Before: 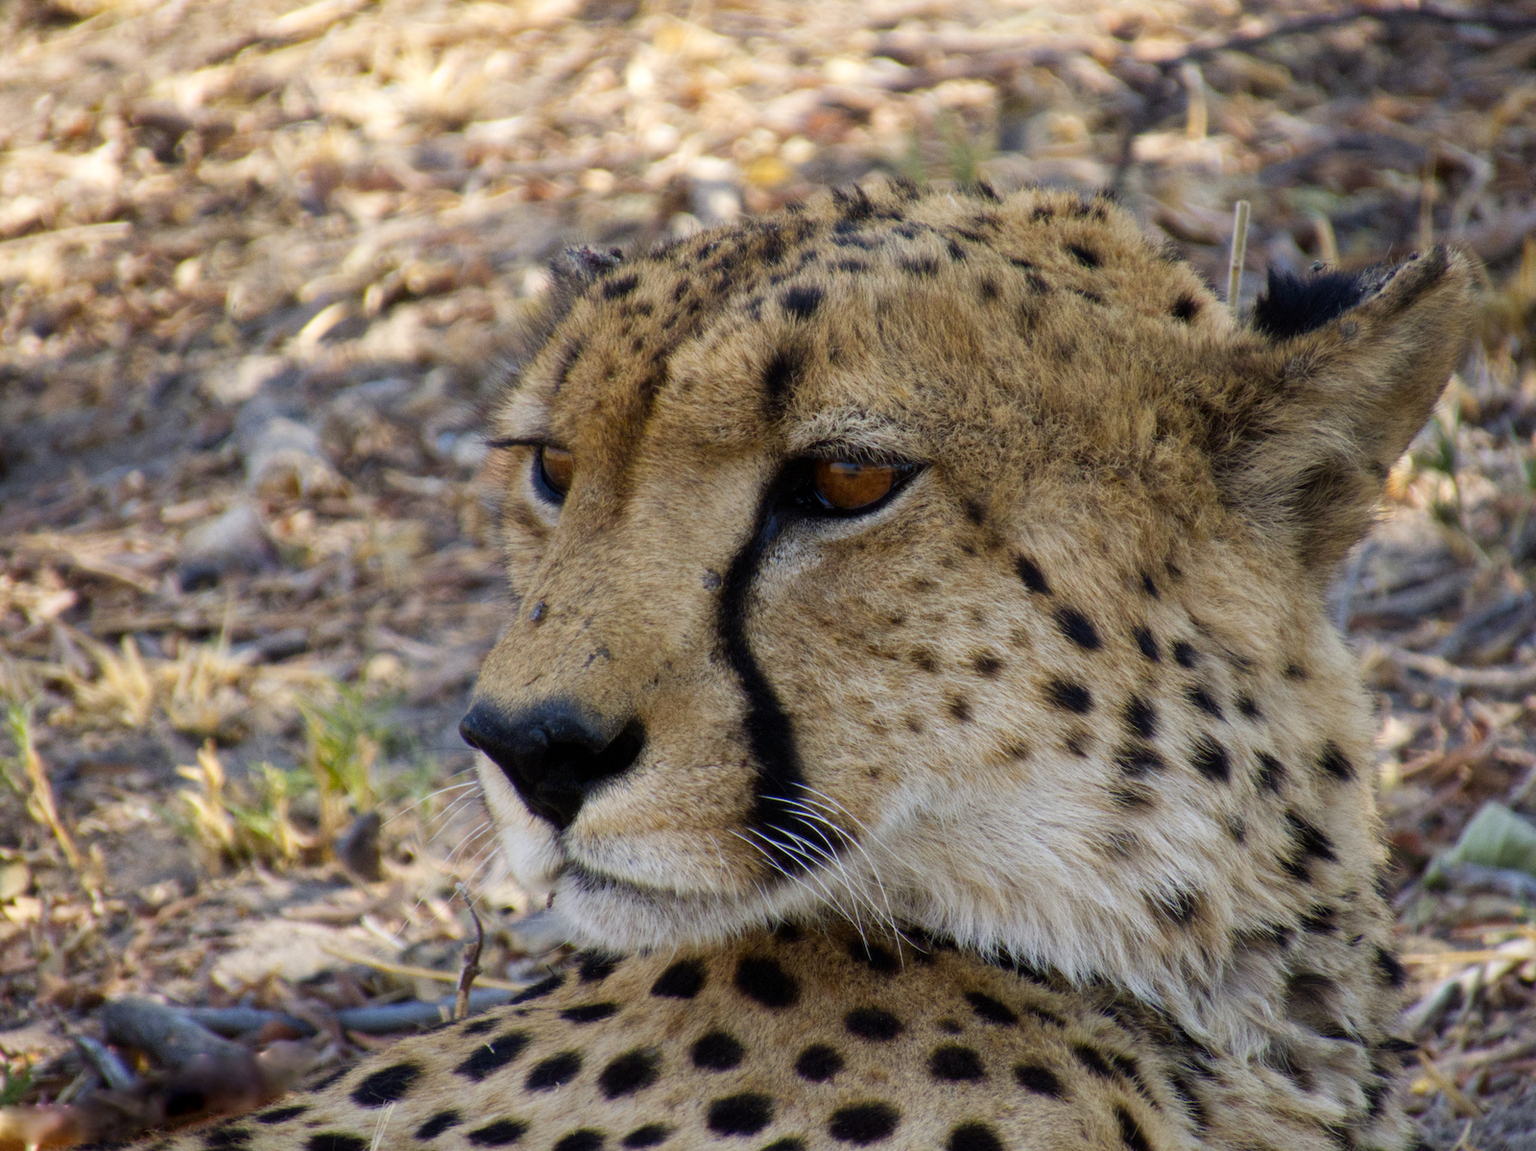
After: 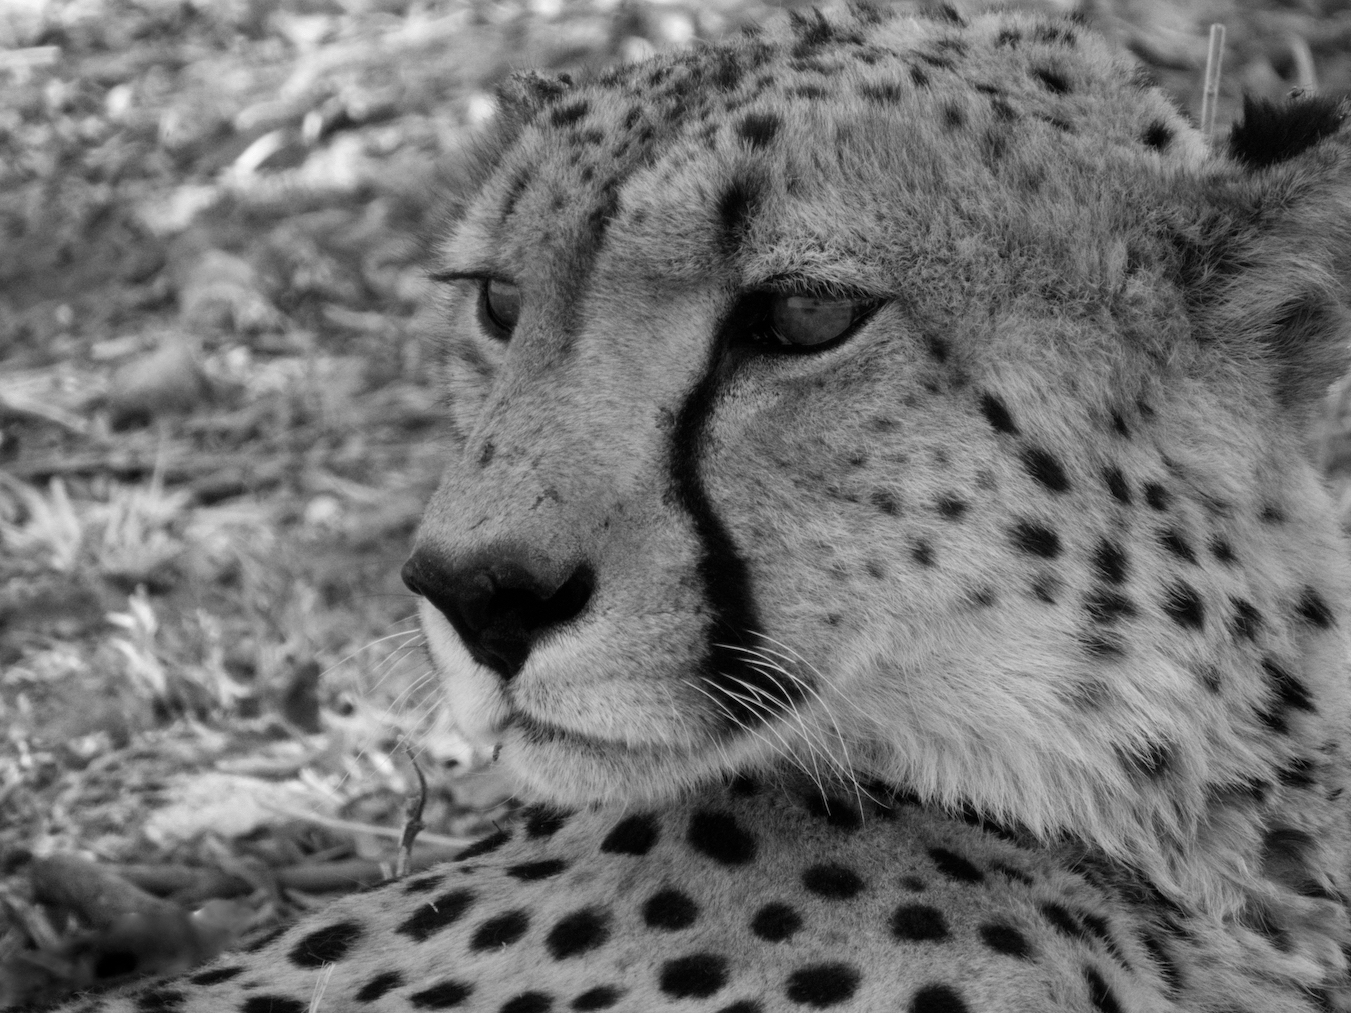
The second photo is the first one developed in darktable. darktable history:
crop and rotate: left 4.842%, top 15.51%, right 10.668%
color zones: curves: ch0 [(0.004, 0.588) (0.116, 0.636) (0.259, 0.476) (0.423, 0.464) (0.75, 0.5)]; ch1 [(0, 0) (0.143, 0) (0.286, 0) (0.429, 0) (0.571, 0) (0.714, 0) (0.857, 0)]
